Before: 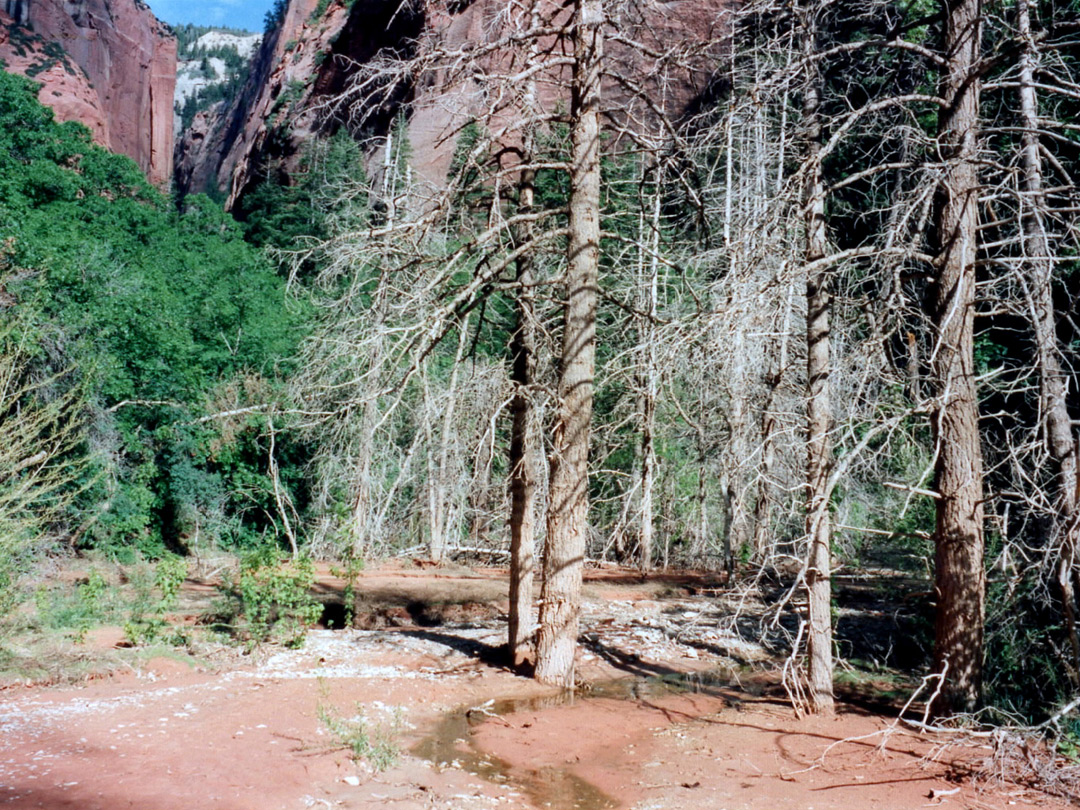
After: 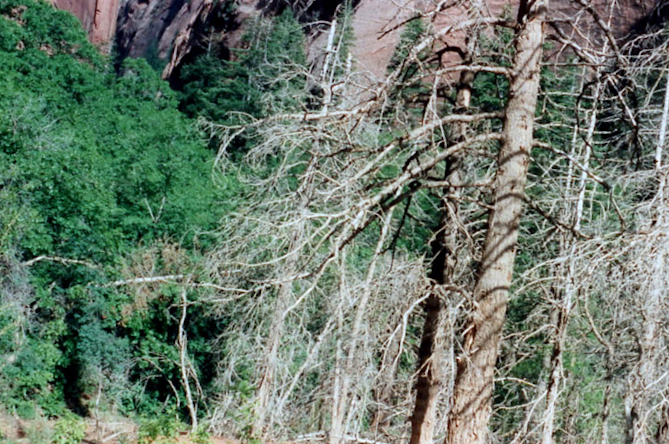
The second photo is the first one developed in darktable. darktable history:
crop and rotate: angle -6.34°, left 2.077%, top 6.967%, right 27.233%, bottom 30.403%
